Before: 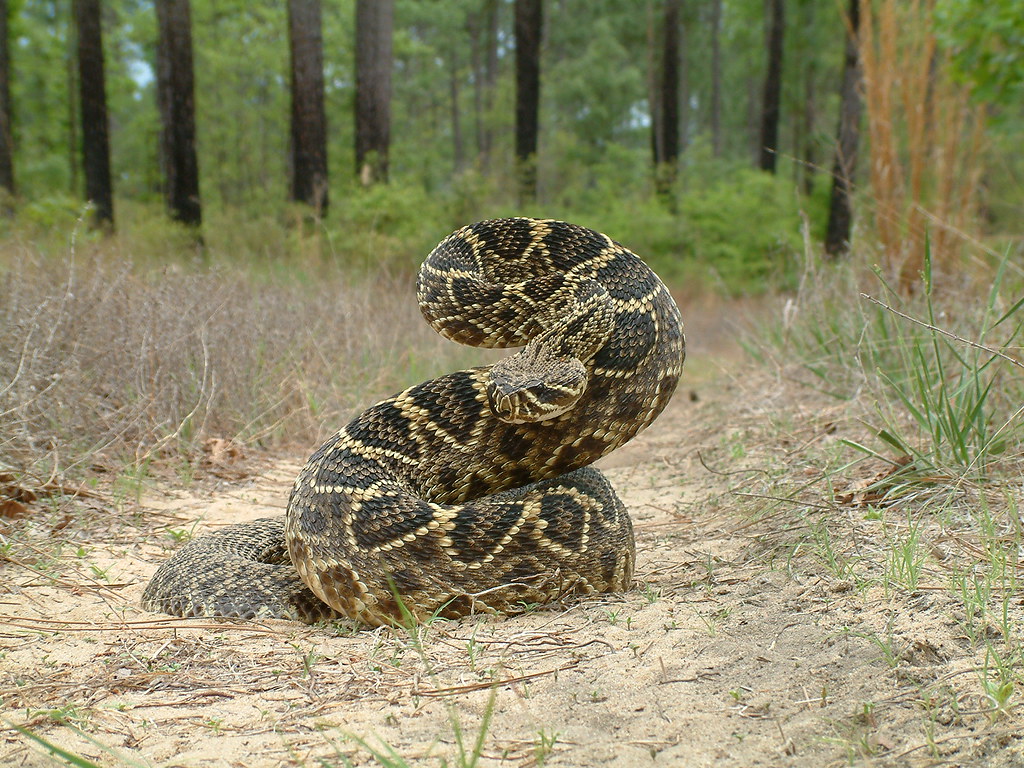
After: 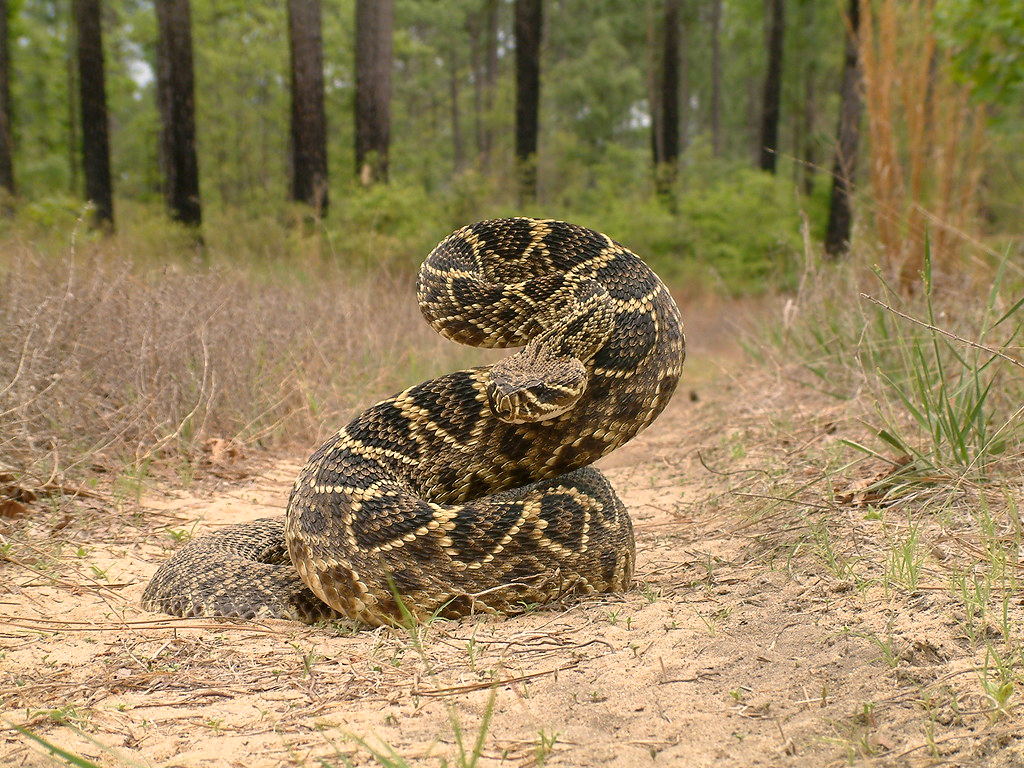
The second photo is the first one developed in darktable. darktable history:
contrast equalizer: octaves 7, y [[0.5, 0.488, 0.462, 0.461, 0.491, 0.5], [0.5 ×6], [0.5 ×6], [0 ×6], [0 ×6]], mix -0.292
contrast brightness saturation: saturation -0.049
color correction: highlights a* 11.22, highlights b* 12.33
